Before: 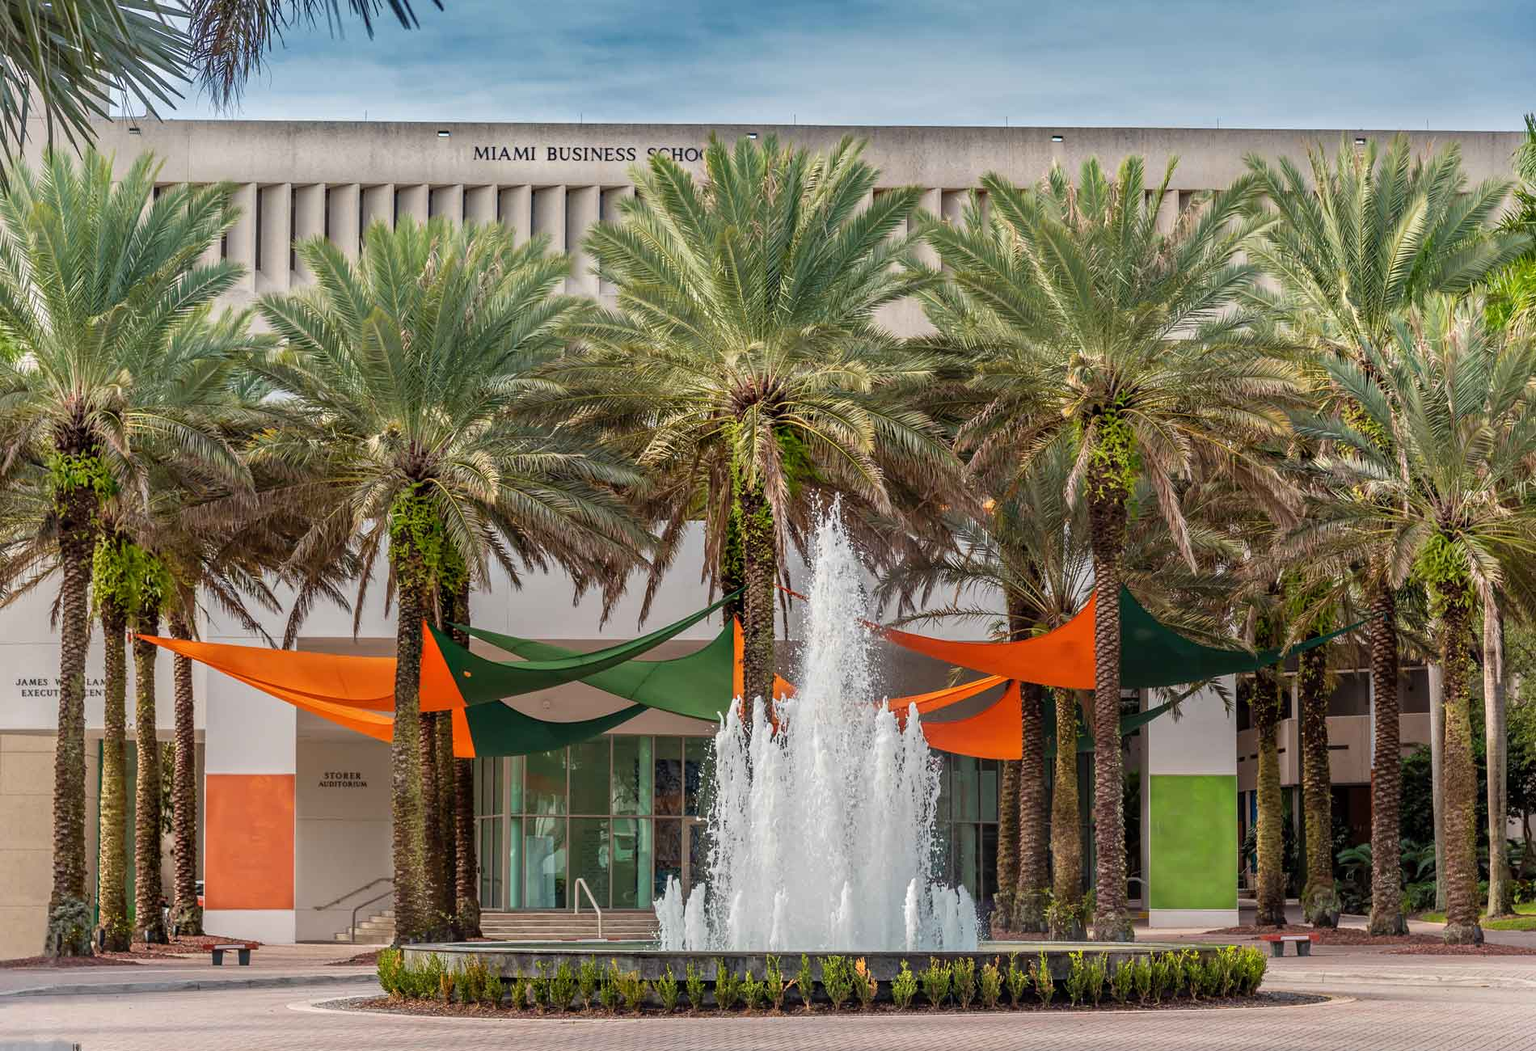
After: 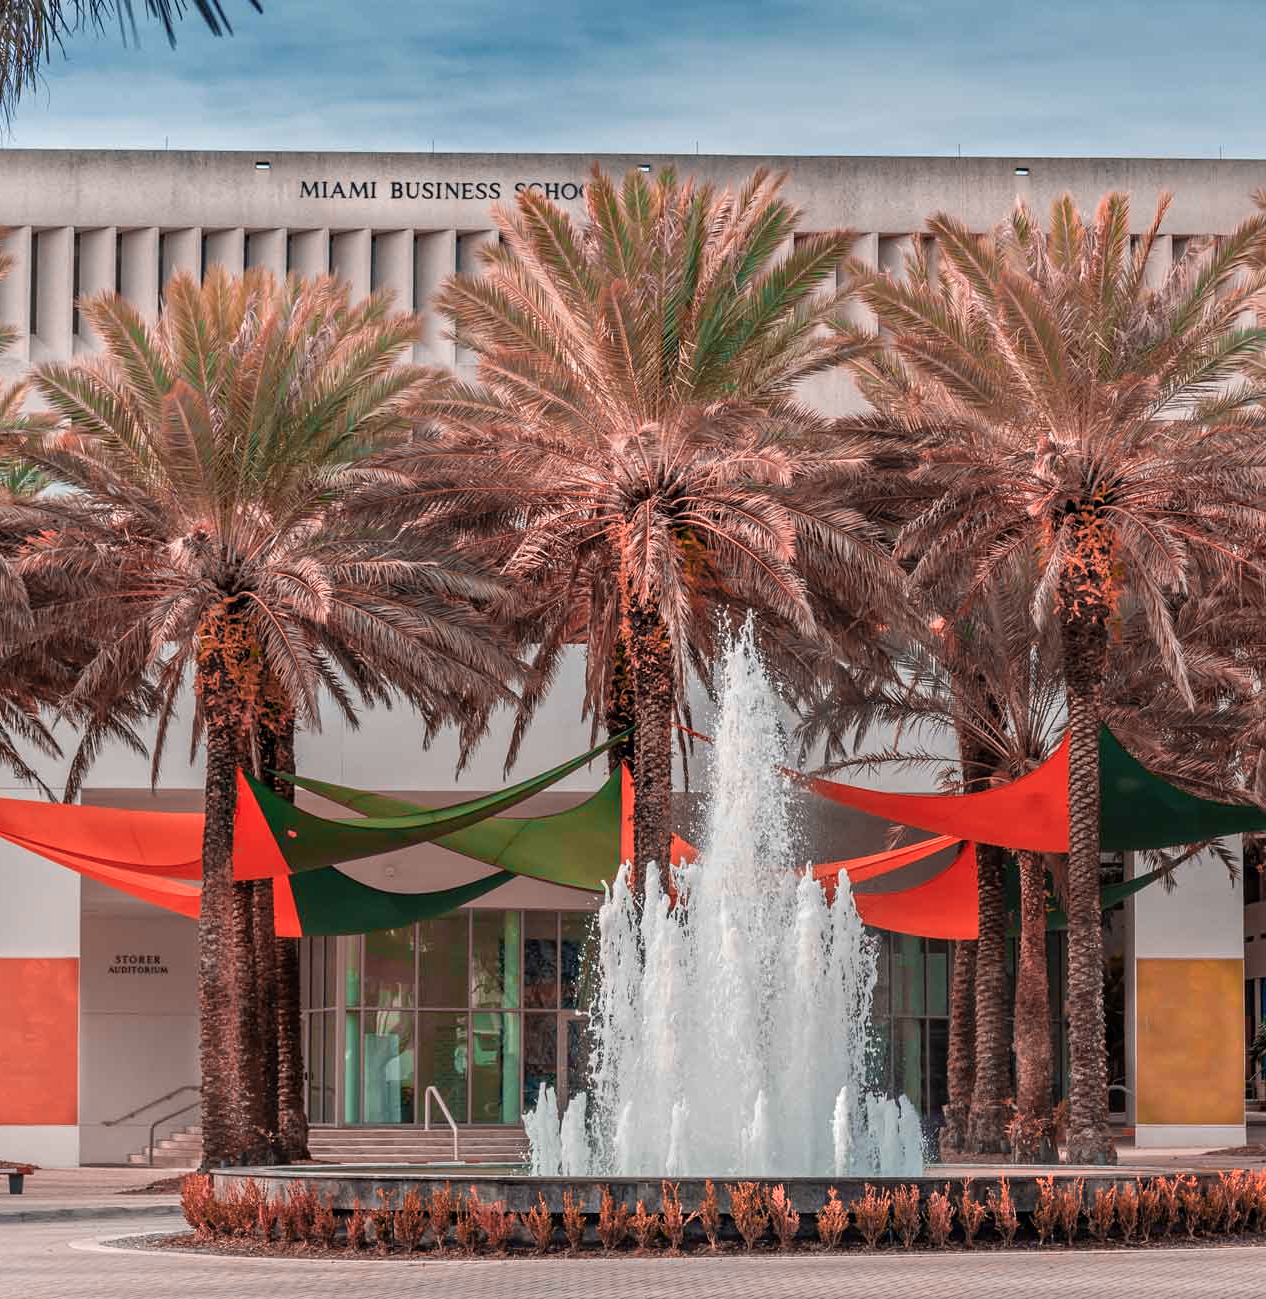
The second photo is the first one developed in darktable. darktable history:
crop and rotate: left 15.055%, right 18.278%
color zones: curves: ch2 [(0, 0.5) (0.084, 0.497) (0.323, 0.335) (0.4, 0.497) (1, 0.5)], process mode strong
